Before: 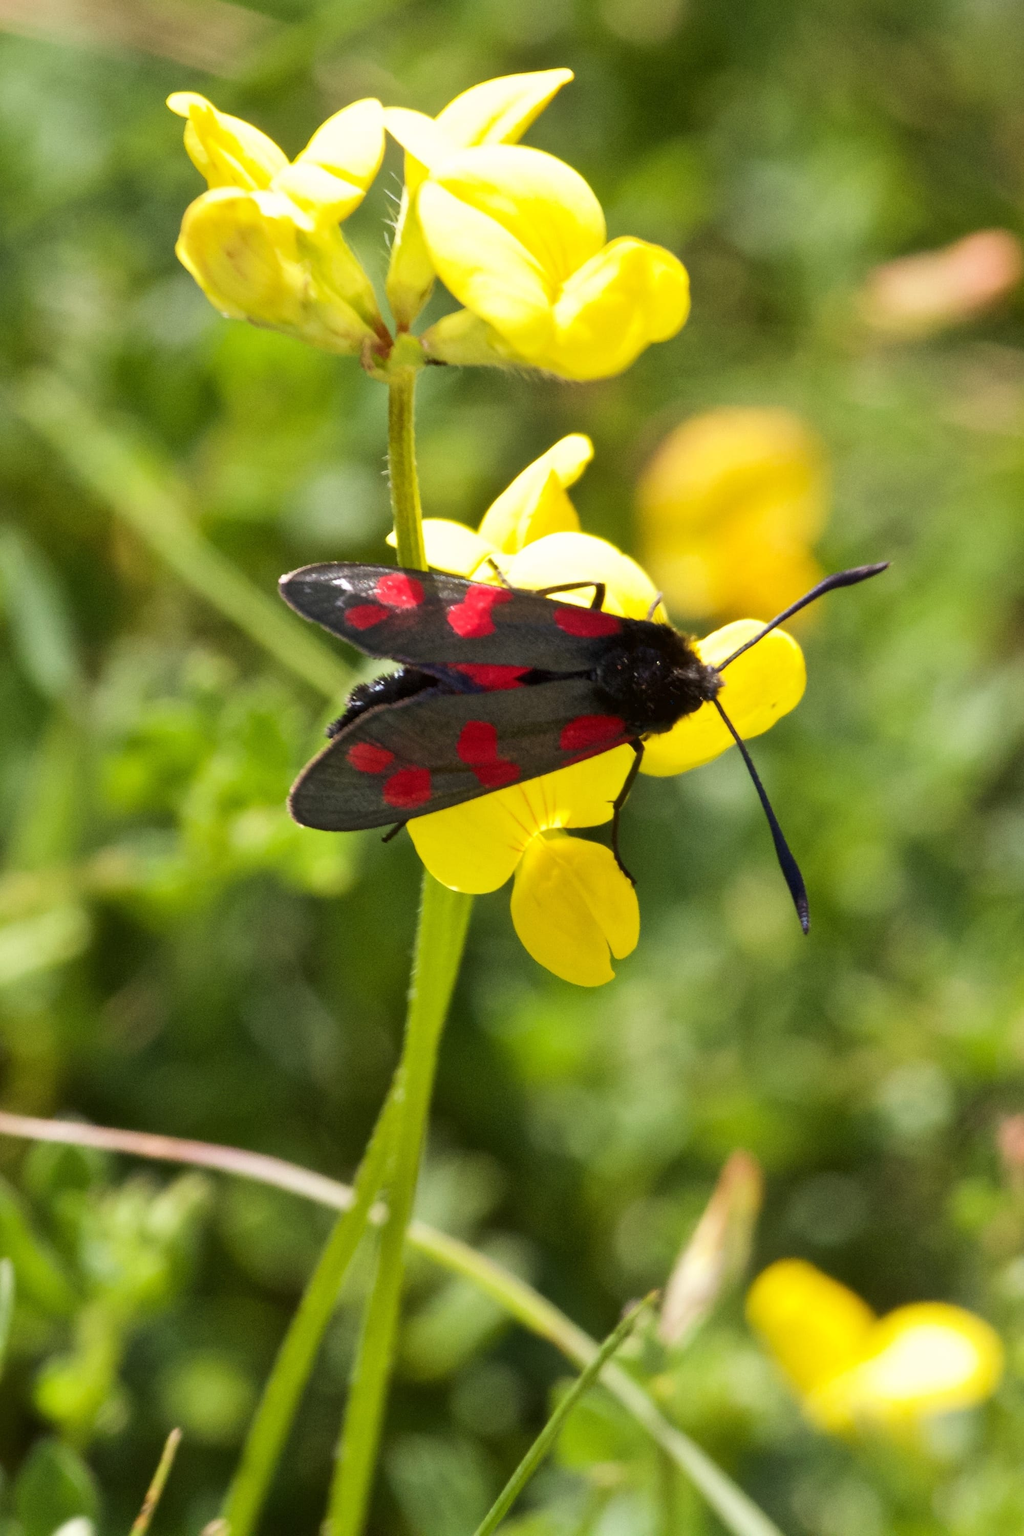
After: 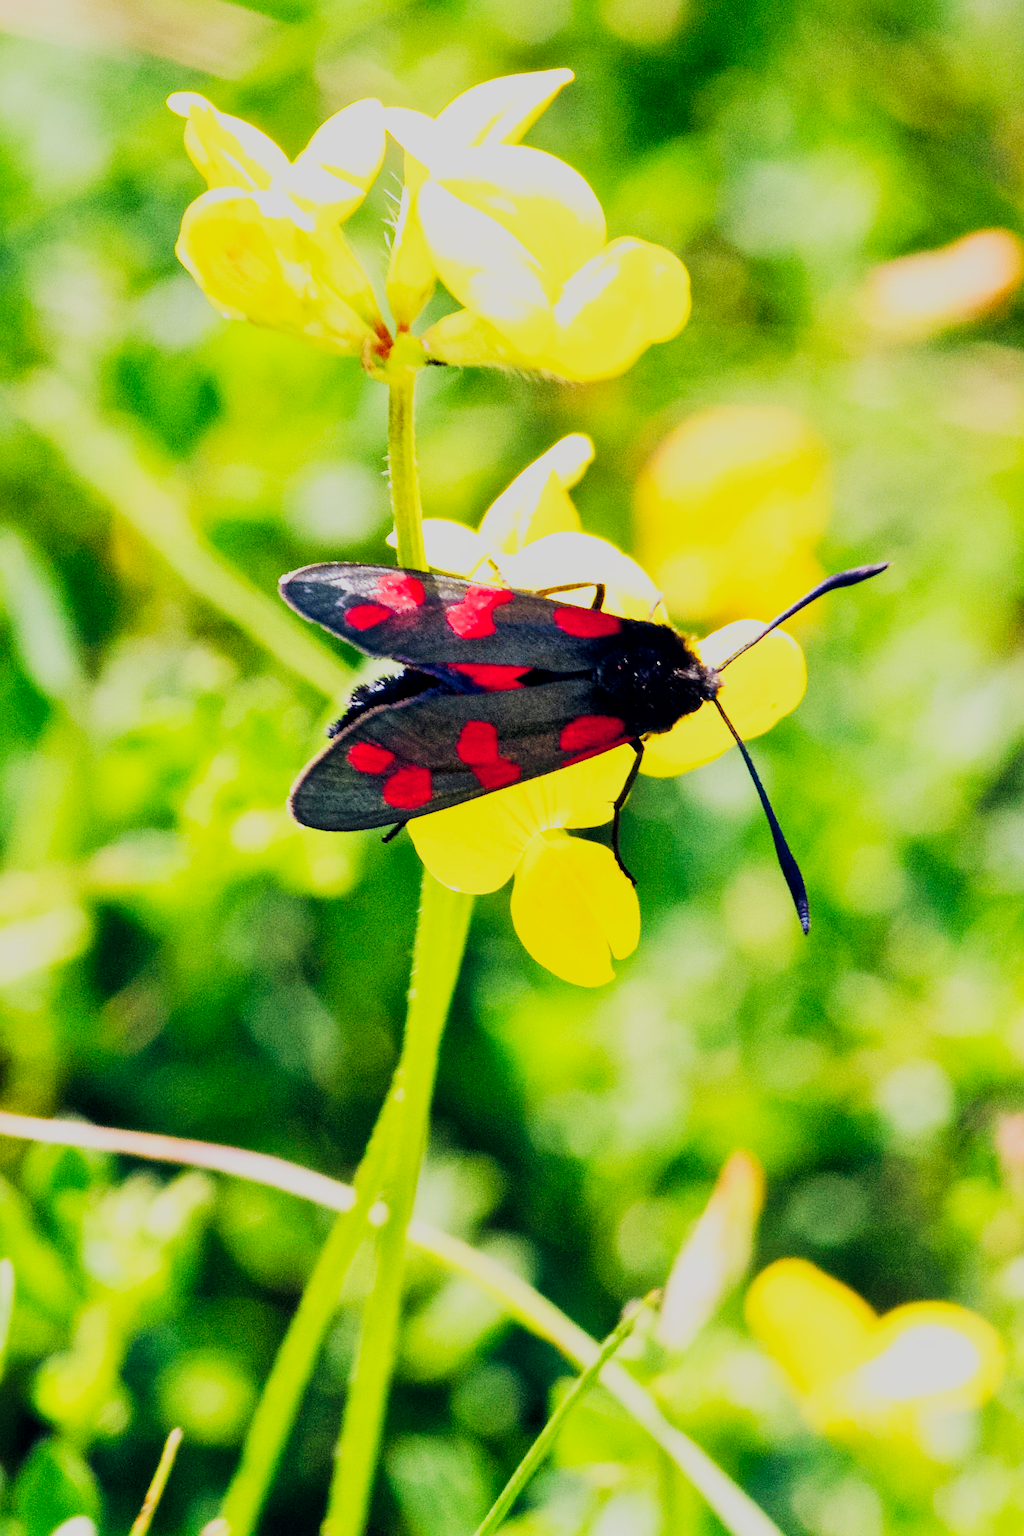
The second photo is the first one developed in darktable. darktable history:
base curve: curves: ch0 [(0, 0) (0.007, 0.004) (0.027, 0.03) (0.046, 0.07) (0.207, 0.54) (0.442, 0.872) (0.673, 0.972) (1, 1)], preserve colors none
local contrast: highlights 100%, shadows 100%, detail 120%, midtone range 0.2
color calibration: illuminant custom, x 0.368, y 0.373, temperature 4330.32 K
color balance: mode lift, gamma, gain (sRGB)
filmic rgb: black relative exposure -7.65 EV, white relative exposure 4.56 EV, hardness 3.61
lens correction: correction method embedded metadata, crop 1, focal 40, aperture 4, distance 15.16, camera "ILCE-7M3", lens "FE 40mm F2.5 G"
sharpen: on, module defaults
color balance rgb: shadows lift › hue 87.51°, highlights gain › chroma 3.21%, highlights gain › hue 55.1°, global offset › chroma 0.15%, global offset › hue 253.66°, linear chroma grading › global chroma 0.5%
color zones: curves: ch0 [(0, 0.613) (0.01, 0.613) (0.245, 0.448) (0.498, 0.529) (0.642, 0.665) (0.879, 0.777) (0.99, 0.613)]; ch1 [(0, 0) (0.143, 0) (0.286, 0) (0.429, 0) (0.571, 0) (0.714, 0) (0.857, 0)], mix -138.01%
